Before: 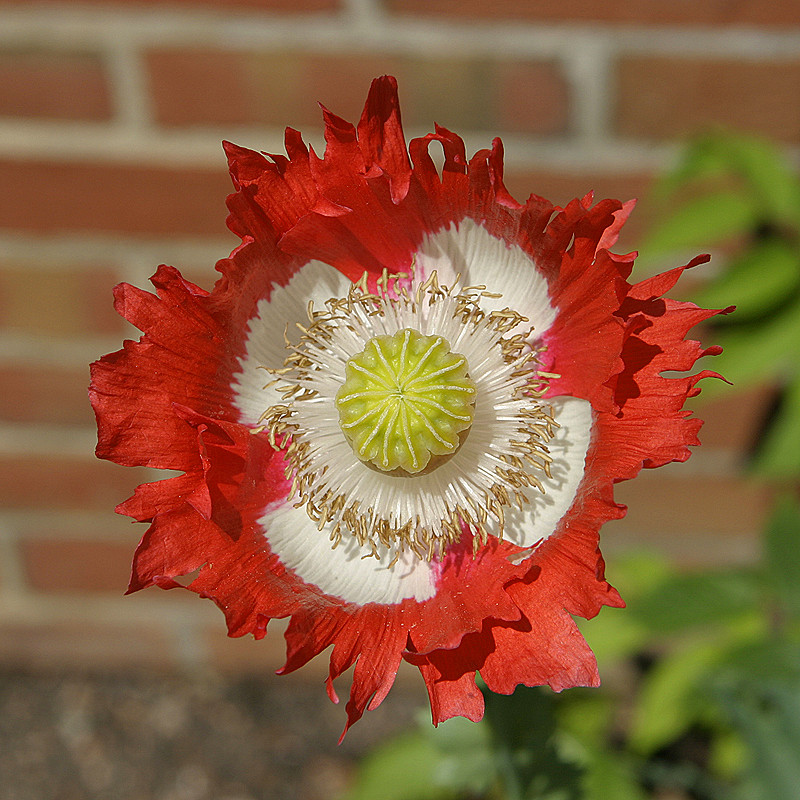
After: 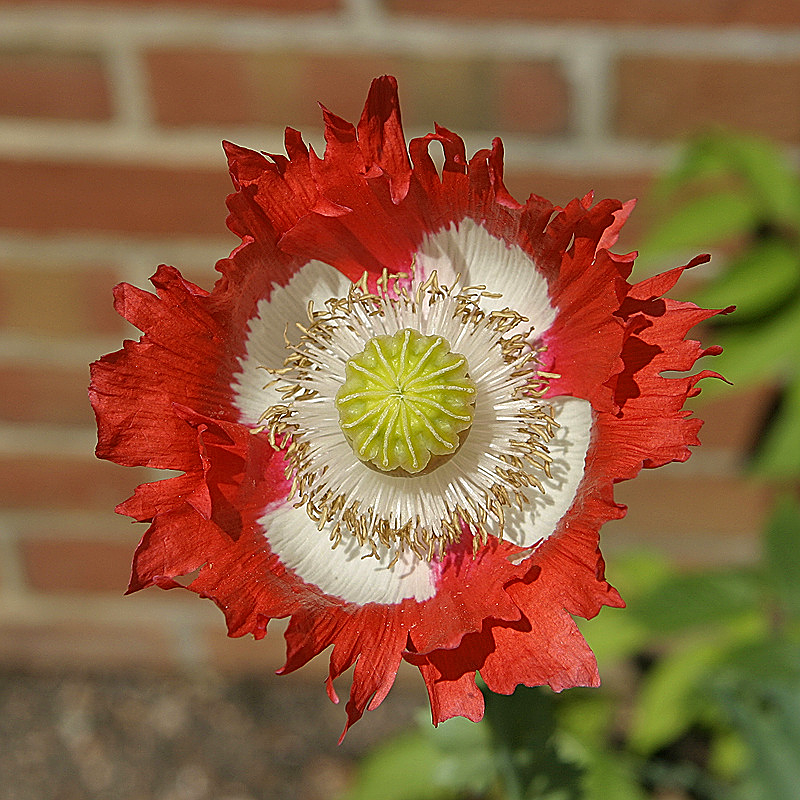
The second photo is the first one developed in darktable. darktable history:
sharpen: on, module defaults
shadows and highlights: shadows 60.73, soften with gaussian
velvia: strength 10.38%
